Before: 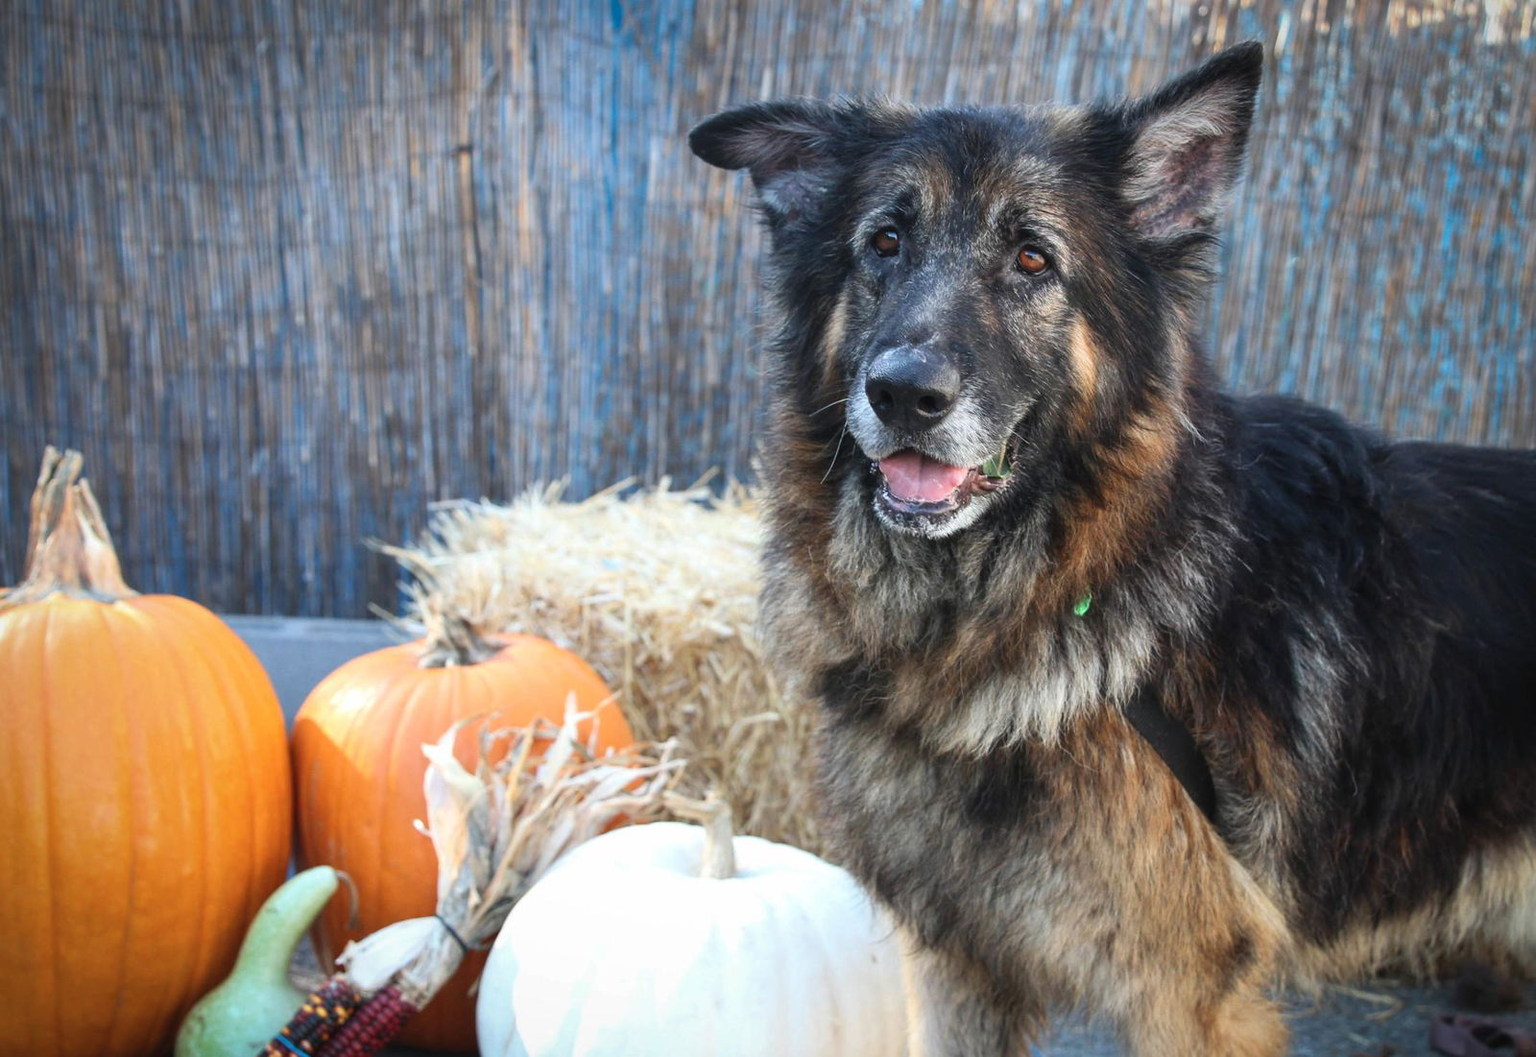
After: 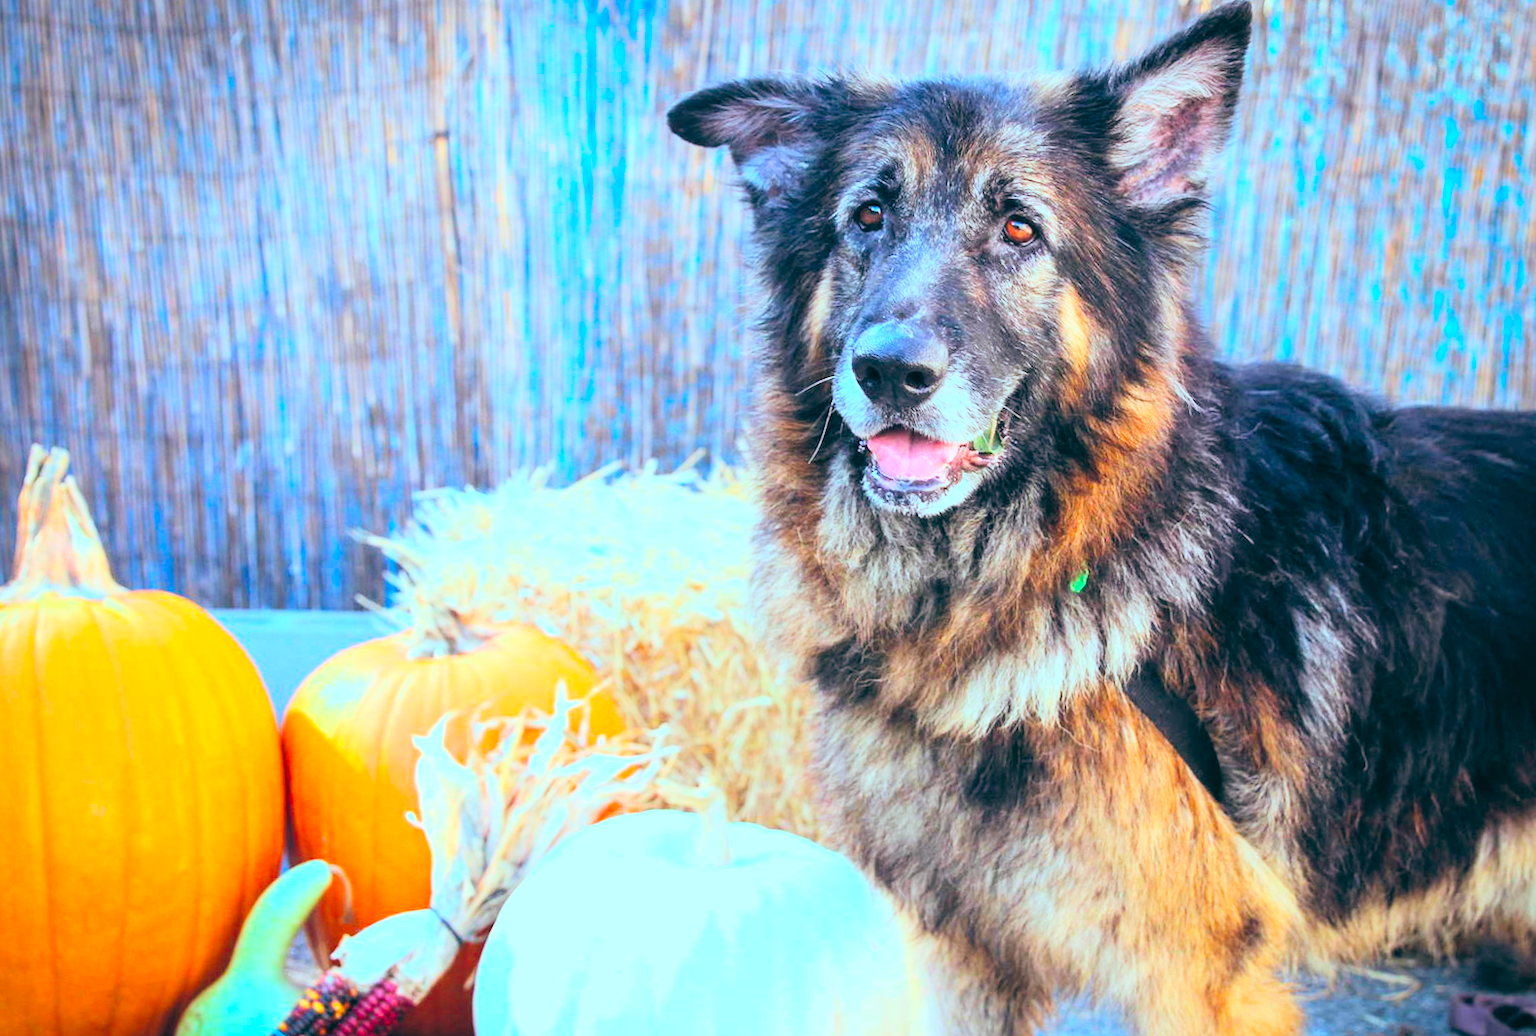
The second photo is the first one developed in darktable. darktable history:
color balance: lift [1.003, 0.993, 1.001, 1.007], gamma [1.018, 1.072, 0.959, 0.928], gain [0.974, 0.873, 1.031, 1.127]
rotate and perspective: rotation -1.32°, lens shift (horizontal) -0.031, crop left 0.015, crop right 0.985, crop top 0.047, crop bottom 0.982
color balance rgb: perceptual saturation grading › global saturation 30%, global vibrance 30%
tone curve: curves: ch0 [(0, 0) (0.084, 0.074) (0.2, 0.297) (0.363, 0.591) (0.495, 0.765) (0.68, 0.901) (0.851, 0.967) (1, 1)], color space Lab, linked channels, preserve colors none
